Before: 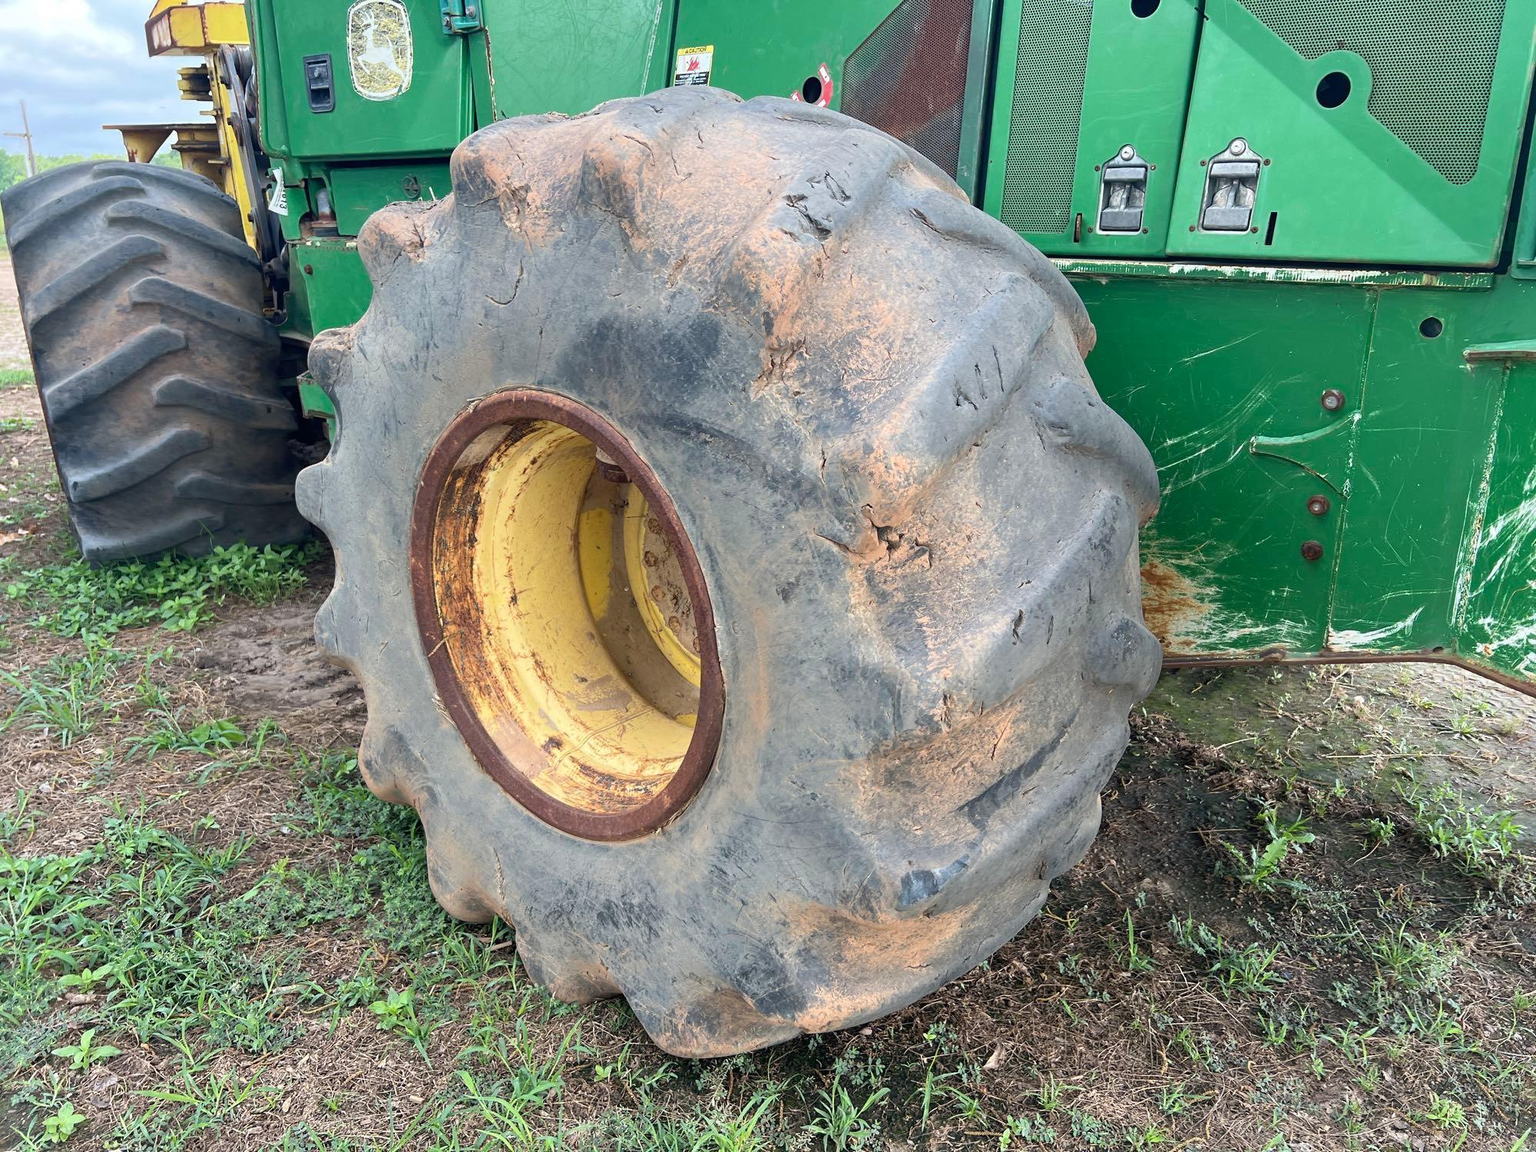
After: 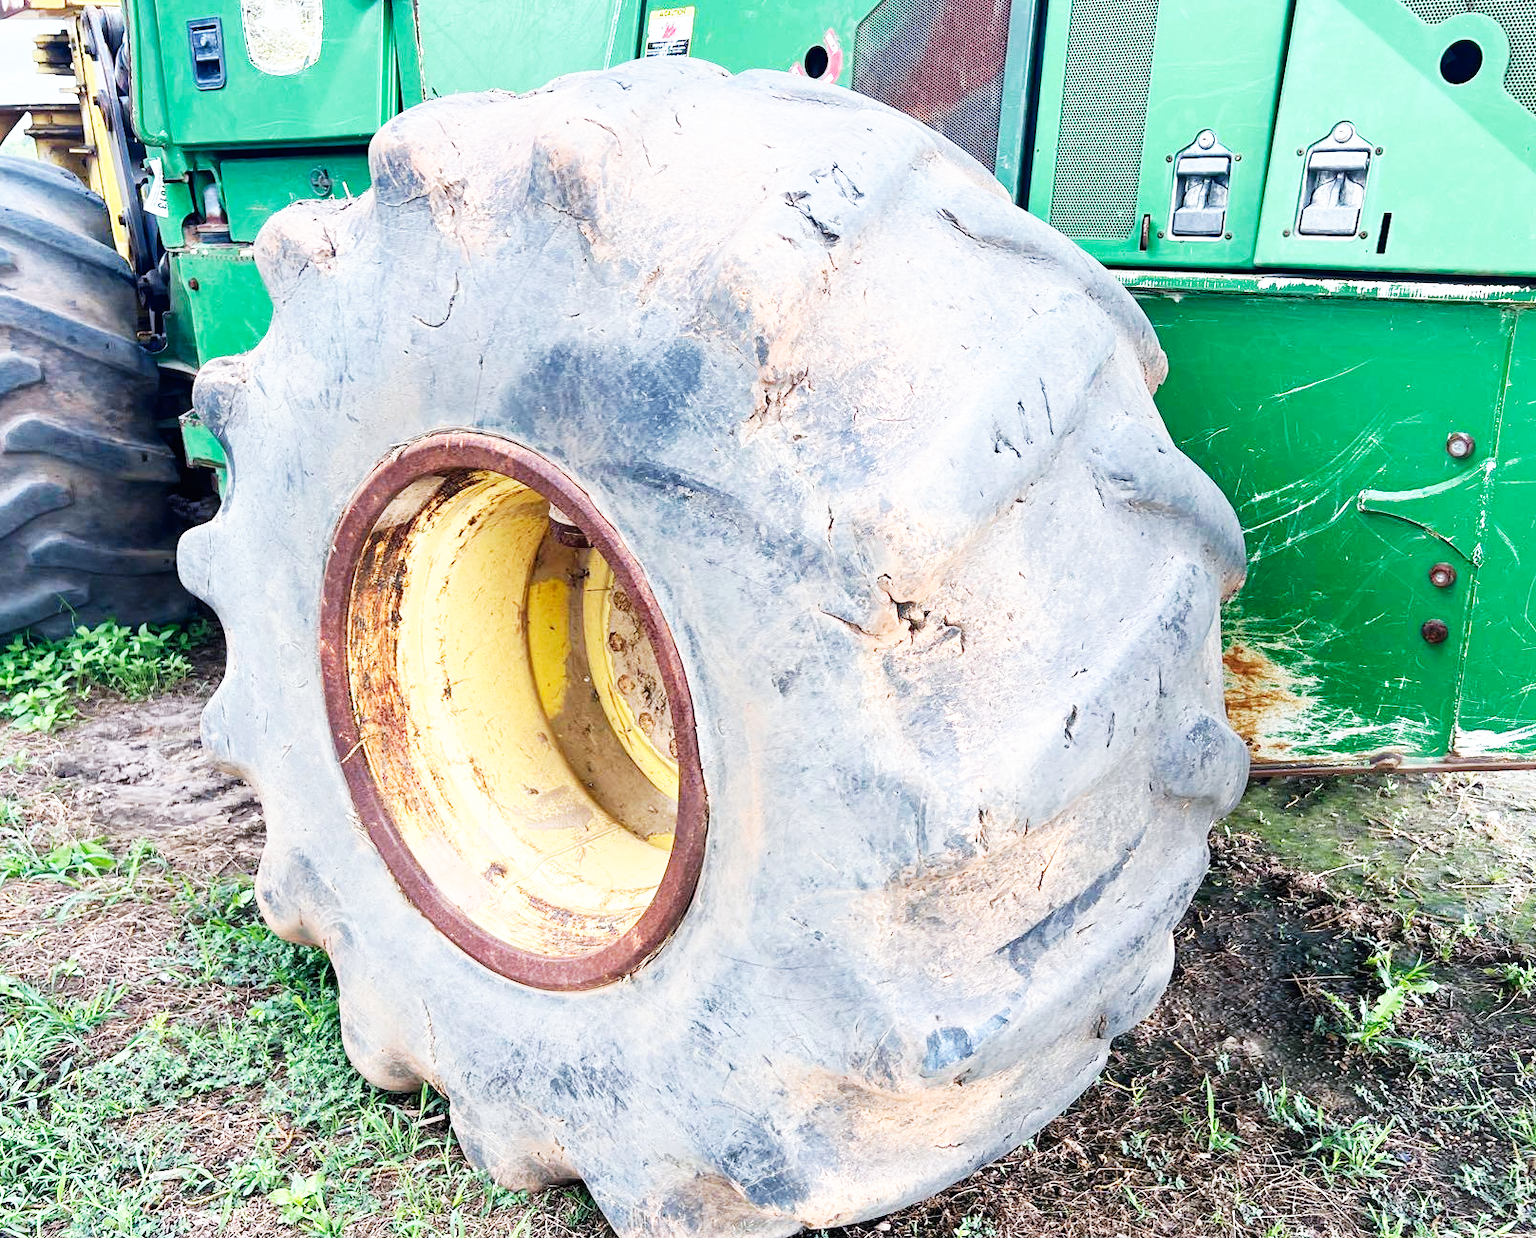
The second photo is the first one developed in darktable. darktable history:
crop: left 9.929%, top 3.475%, right 9.188%, bottom 9.529%
color calibration: illuminant as shot in camera, x 0.358, y 0.373, temperature 4628.91 K
base curve: curves: ch0 [(0, 0) (0.007, 0.004) (0.027, 0.03) (0.046, 0.07) (0.207, 0.54) (0.442, 0.872) (0.673, 0.972) (1, 1)], preserve colors none
